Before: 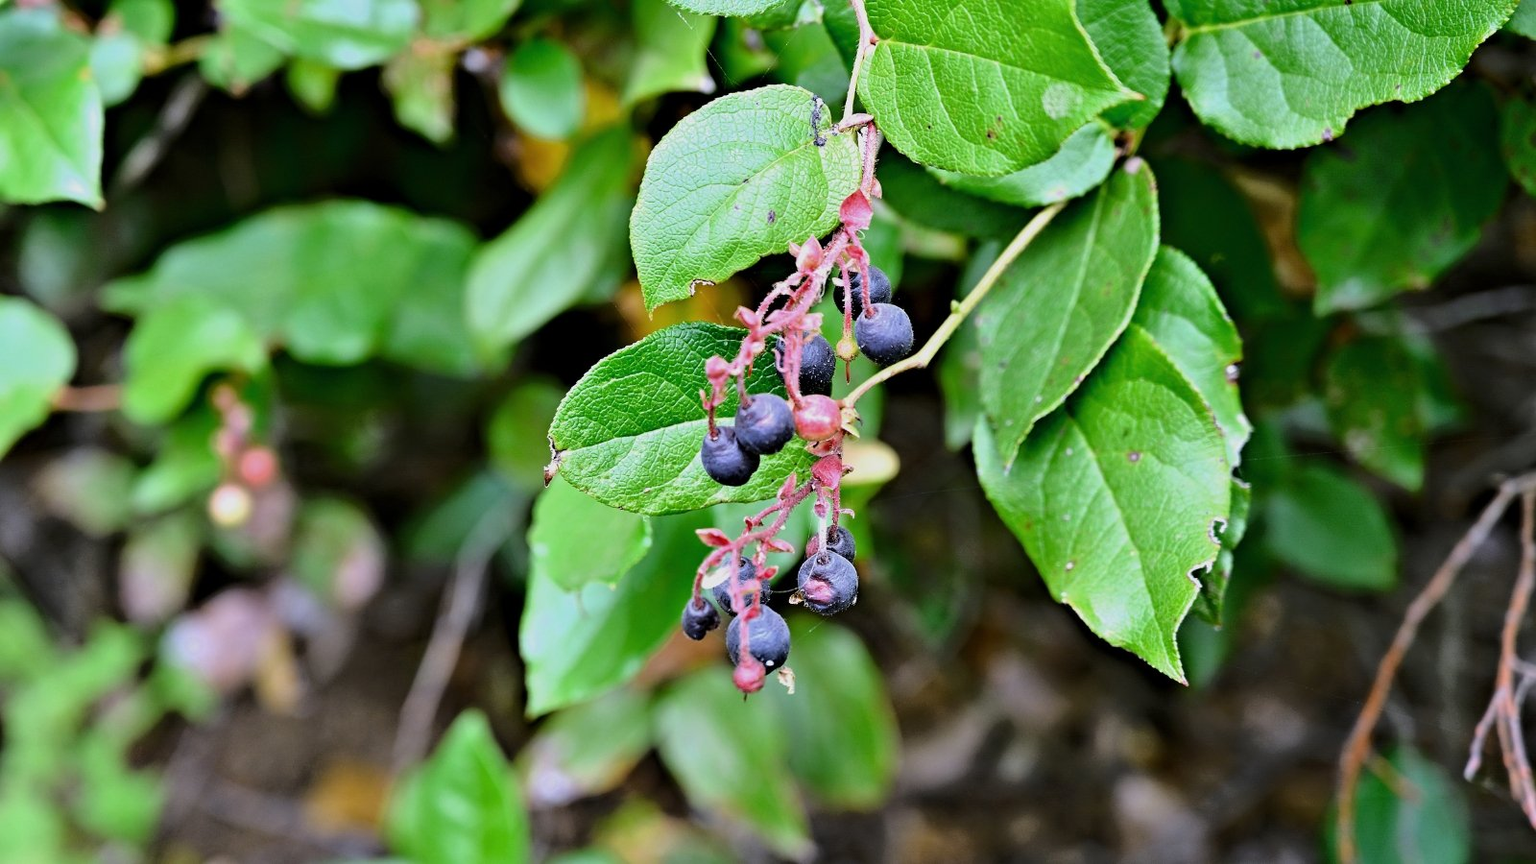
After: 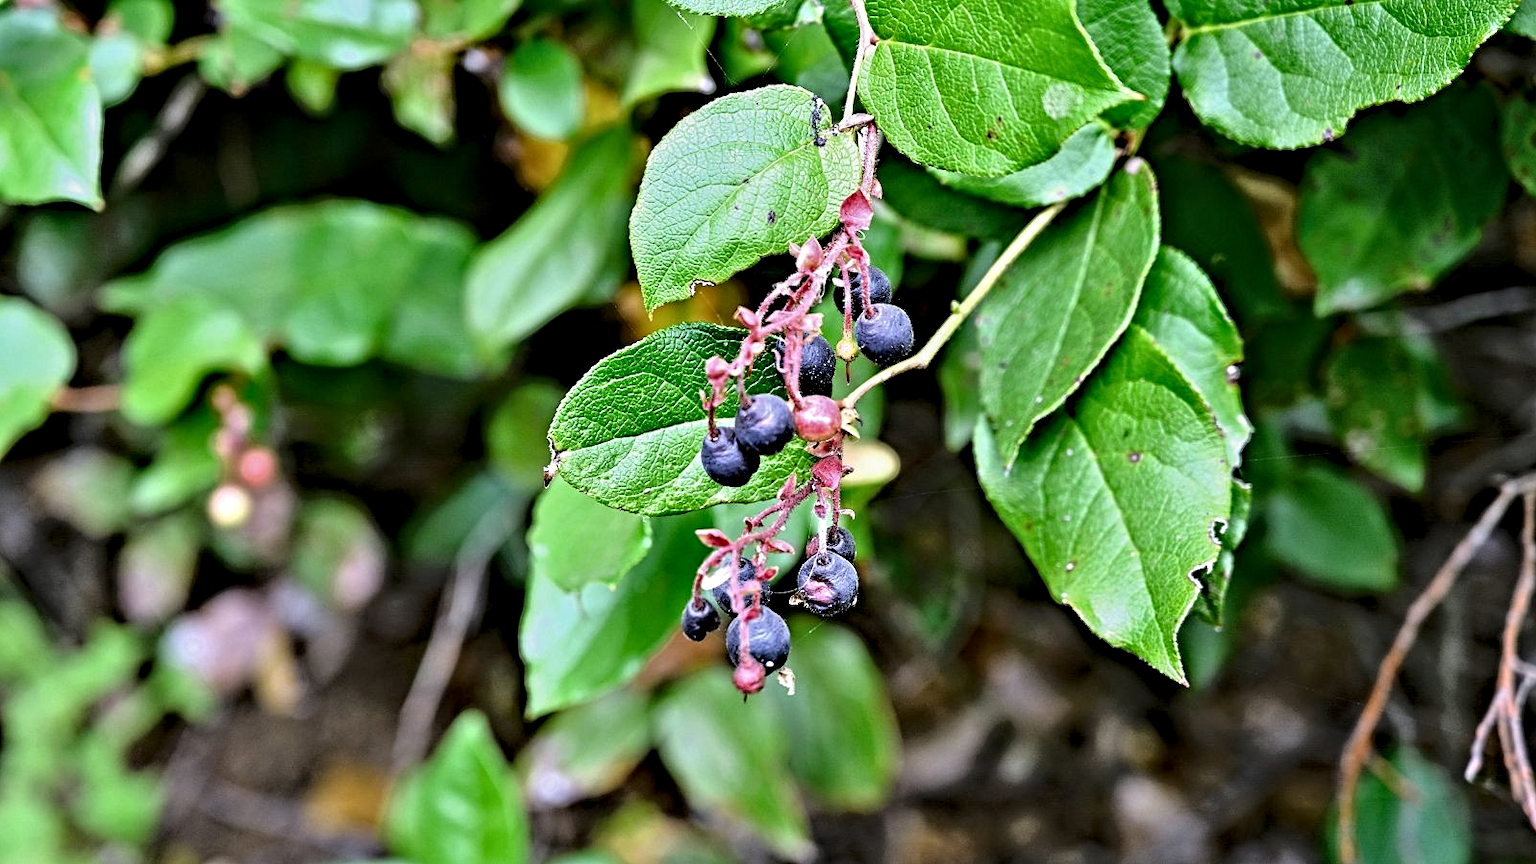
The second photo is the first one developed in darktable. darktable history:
contrast equalizer: y [[0.5, 0.542, 0.583, 0.625, 0.667, 0.708], [0.5 ×6], [0.5 ×6], [0 ×6], [0 ×6]]
crop and rotate: left 0.068%, bottom 0.013%
